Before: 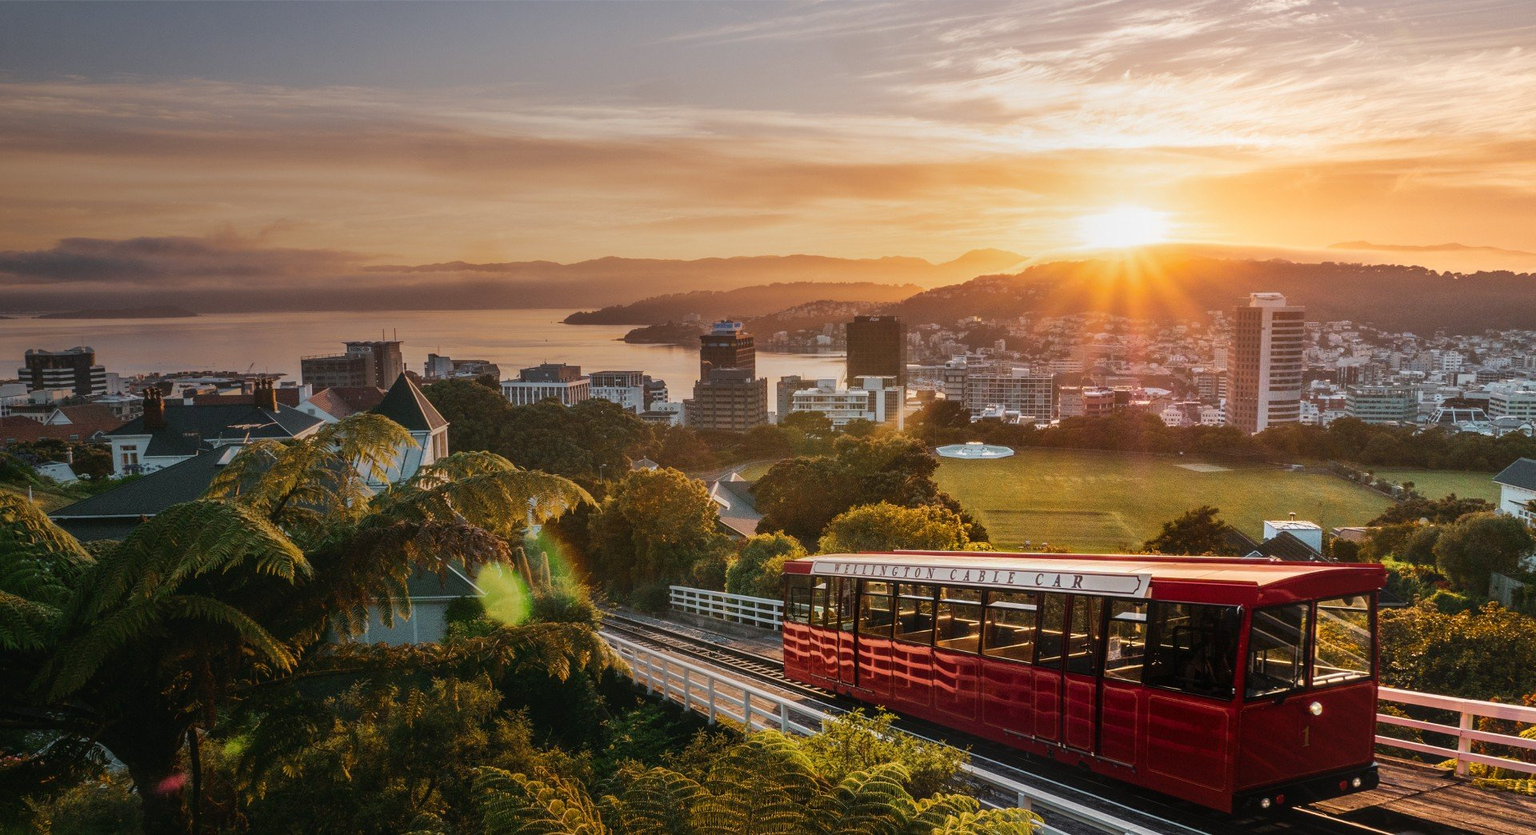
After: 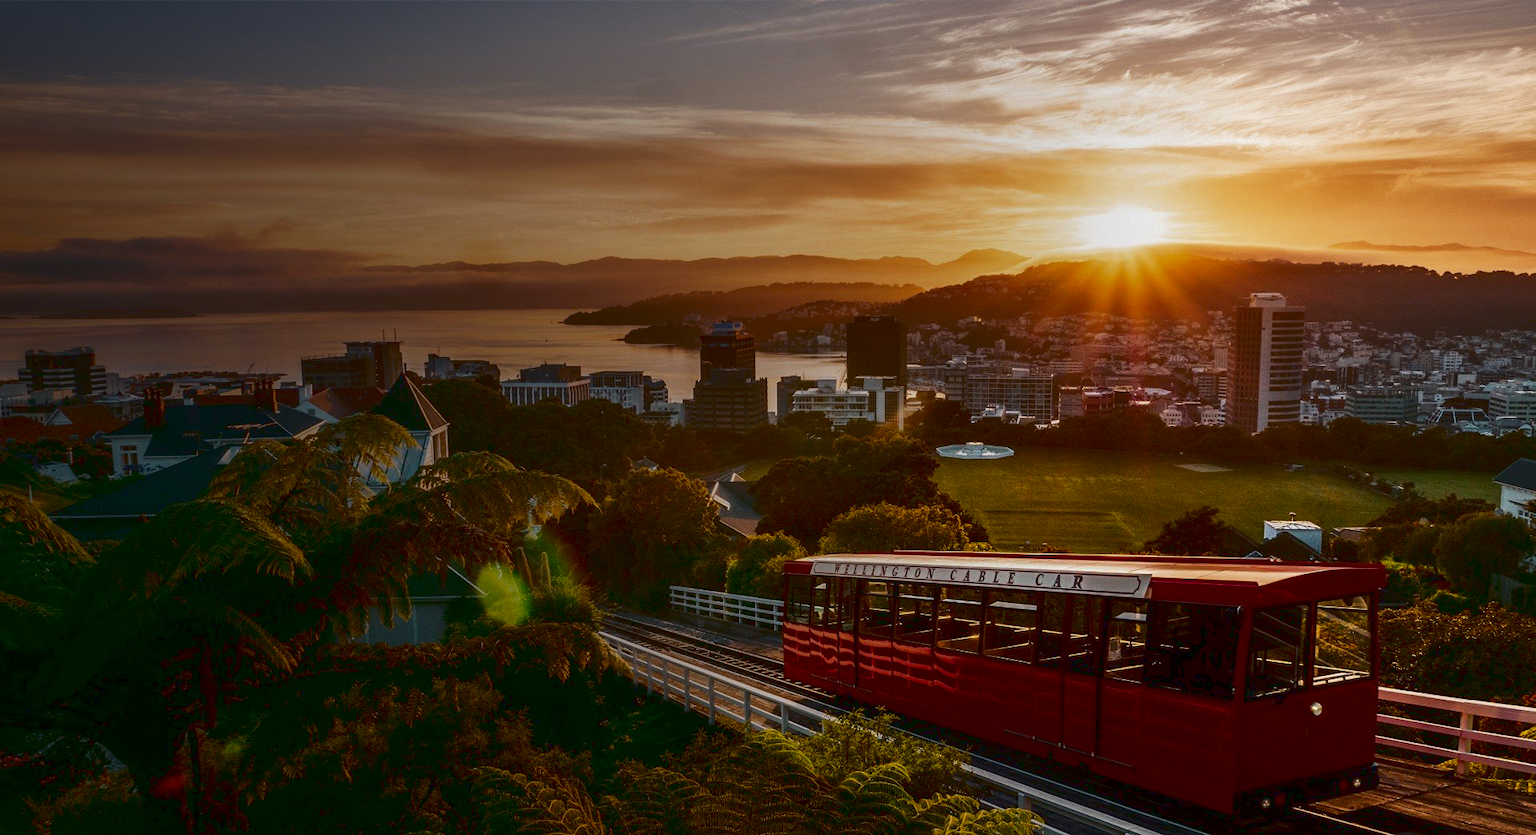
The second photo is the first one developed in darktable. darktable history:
tone curve: curves: ch0 [(0, 0) (0.003, 0.04) (0.011, 0.053) (0.025, 0.077) (0.044, 0.104) (0.069, 0.127) (0.1, 0.15) (0.136, 0.177) (0.177, 0.215) (0.224, 0.254) (0.277, 0.3) (0.335, 0.355) (0.399, 0.41) (0.468, 0.477) (0.543, 0.554) (0.623, 0.636) (0.709, 0.72) (0.801, 0.804) (0.898, 0.892) (1, 1)], preserve colors none
contrast brightness saturation: contrast 0.09, brightness -0.59, saturation 0.17
